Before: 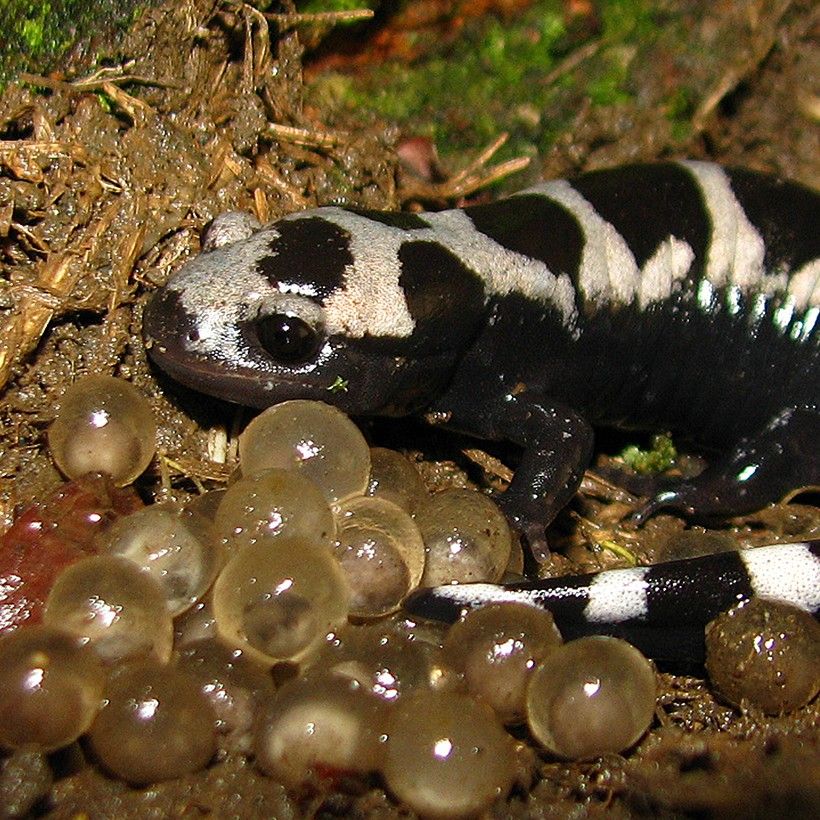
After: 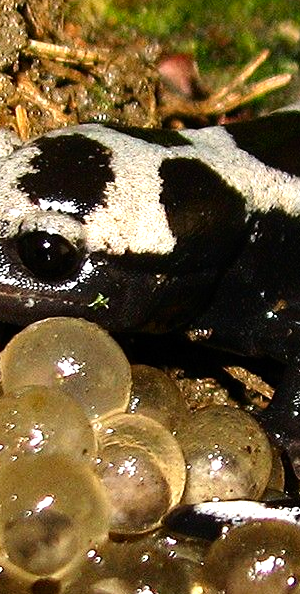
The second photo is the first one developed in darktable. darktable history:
crop and rotate: left 29.384%, top 10.201%, right 34.016%, bottom 17.35%
contrast brightness saturation: contrast 0.15, brightness -0.008, saturation 0.102
tone equalizer: -8 EV -0.727 EV, -7 EV -0.712 EV, -6 EV -0.598 EV, -5 EV -0.368 EV, -3 EV 0.384 EV, -2 EV 0.6 EV, -1 EV 0.686 EV, +0 EV 0.737 EV
